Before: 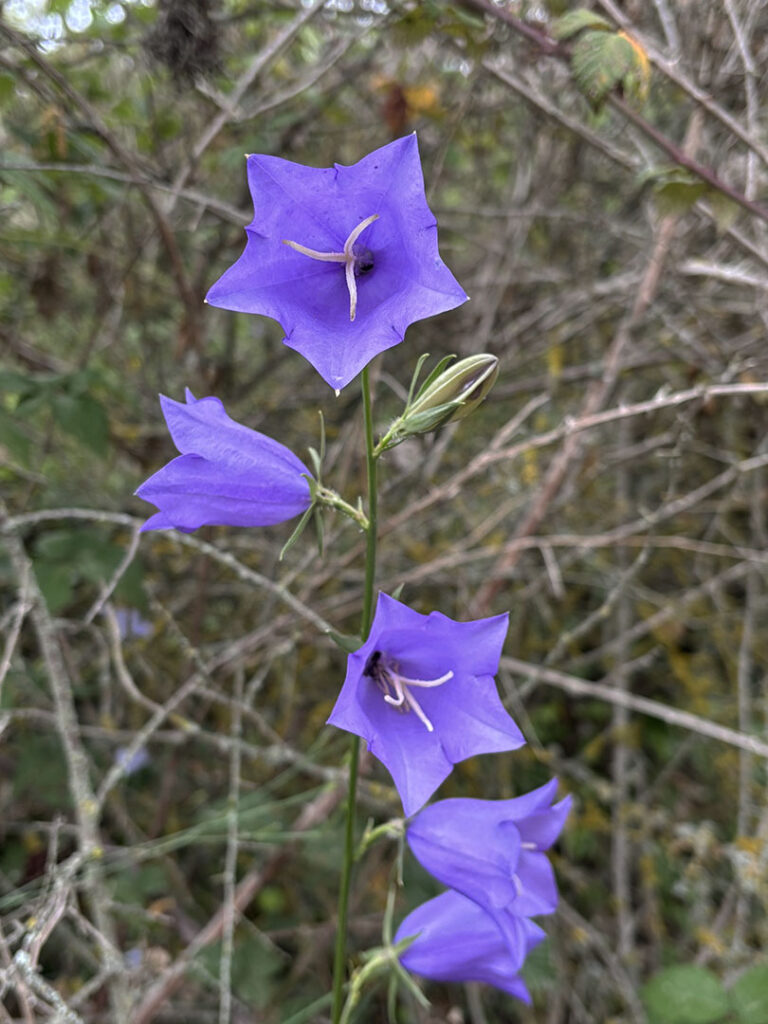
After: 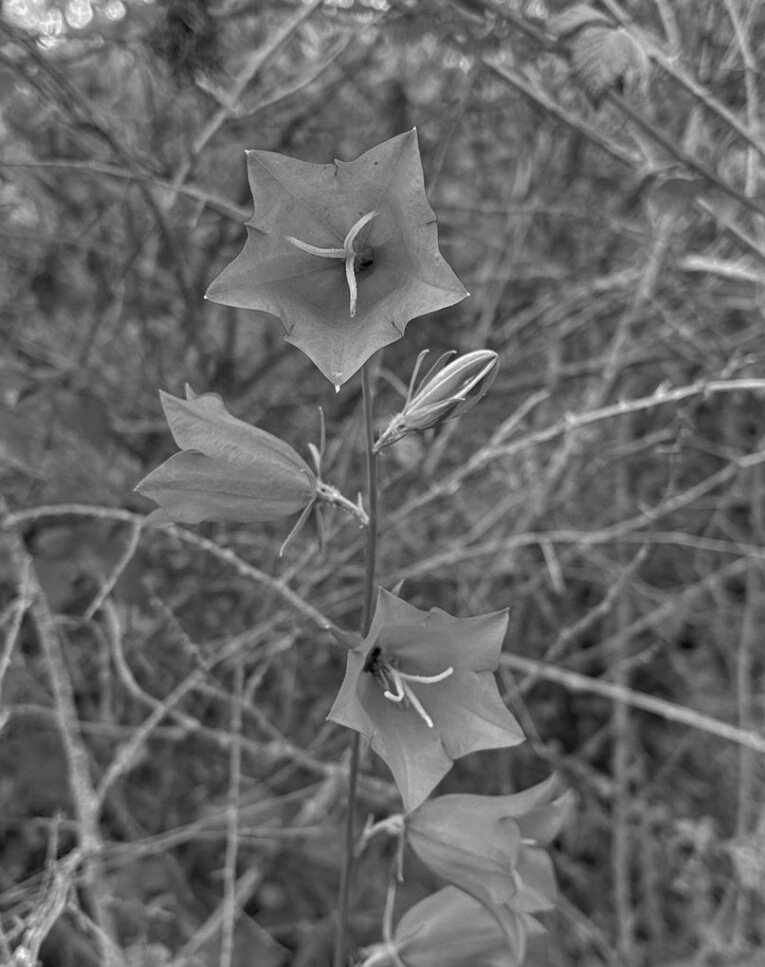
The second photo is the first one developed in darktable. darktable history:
crop: top 0.448%, right 0.264%, bottom 5.045%
monochrome: a -3.63, b -0.465
shadows and highlights: on, module defaults
